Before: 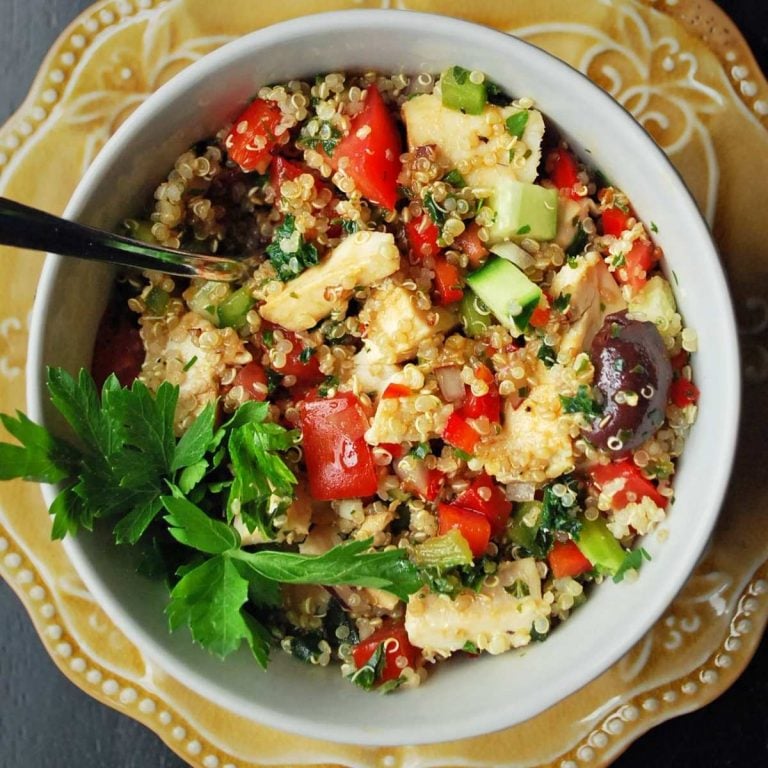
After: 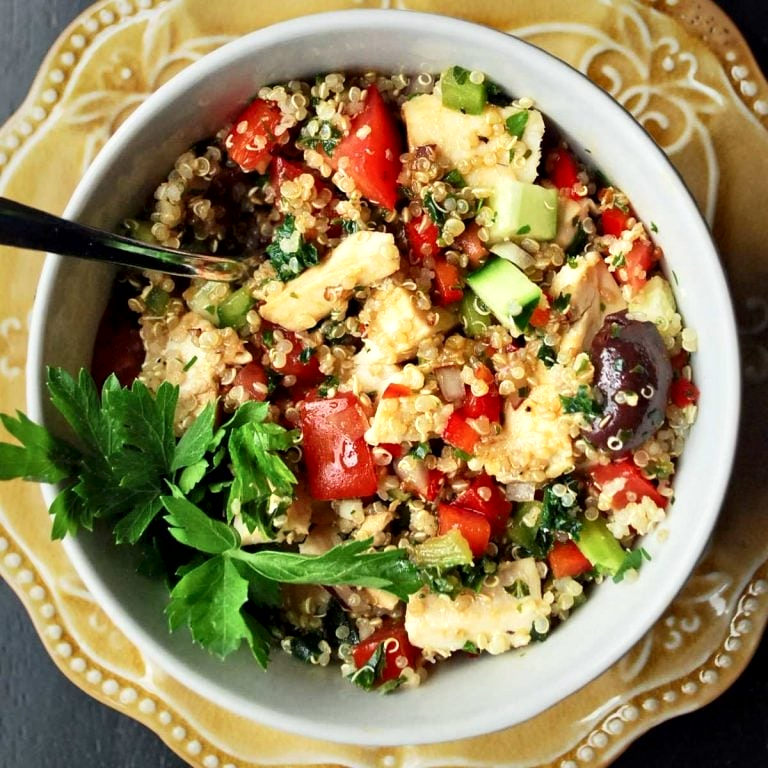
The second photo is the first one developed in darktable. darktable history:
contrast brightness saturation: contrast 0.15, brightness 0.05
local contrast: mode bilateral grid, contrast 25, coarseness 60, detail 151%, midtone range 0.2
